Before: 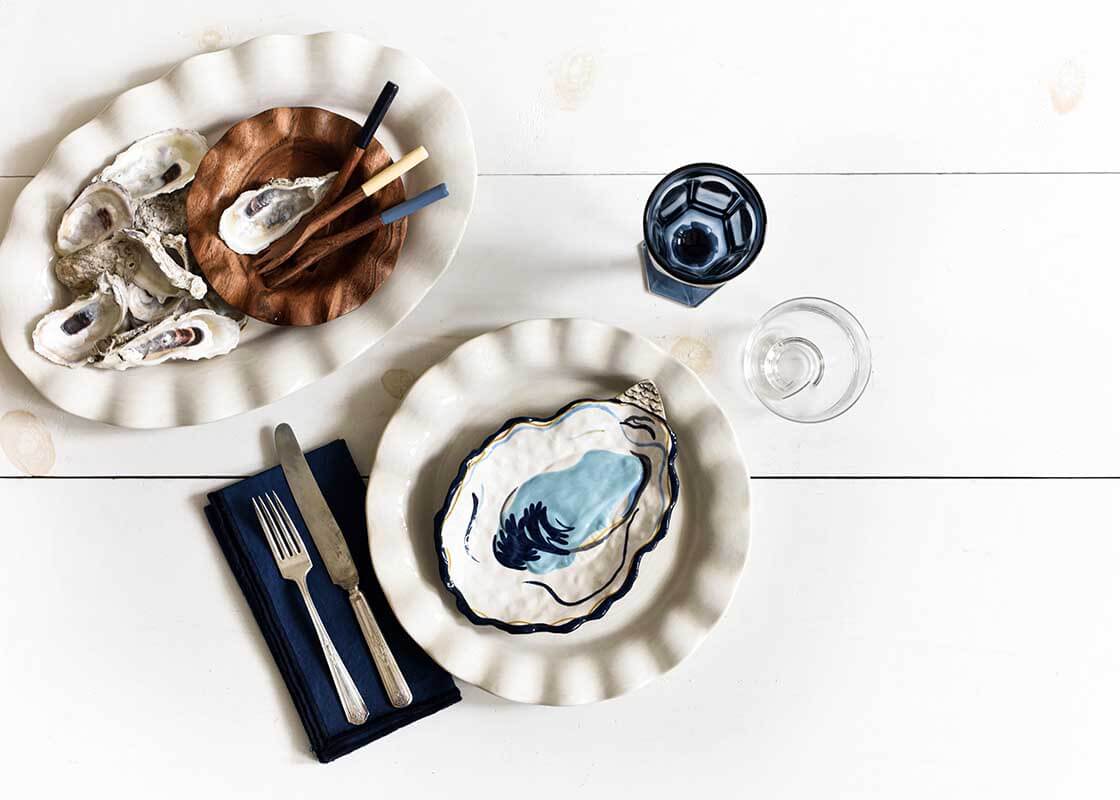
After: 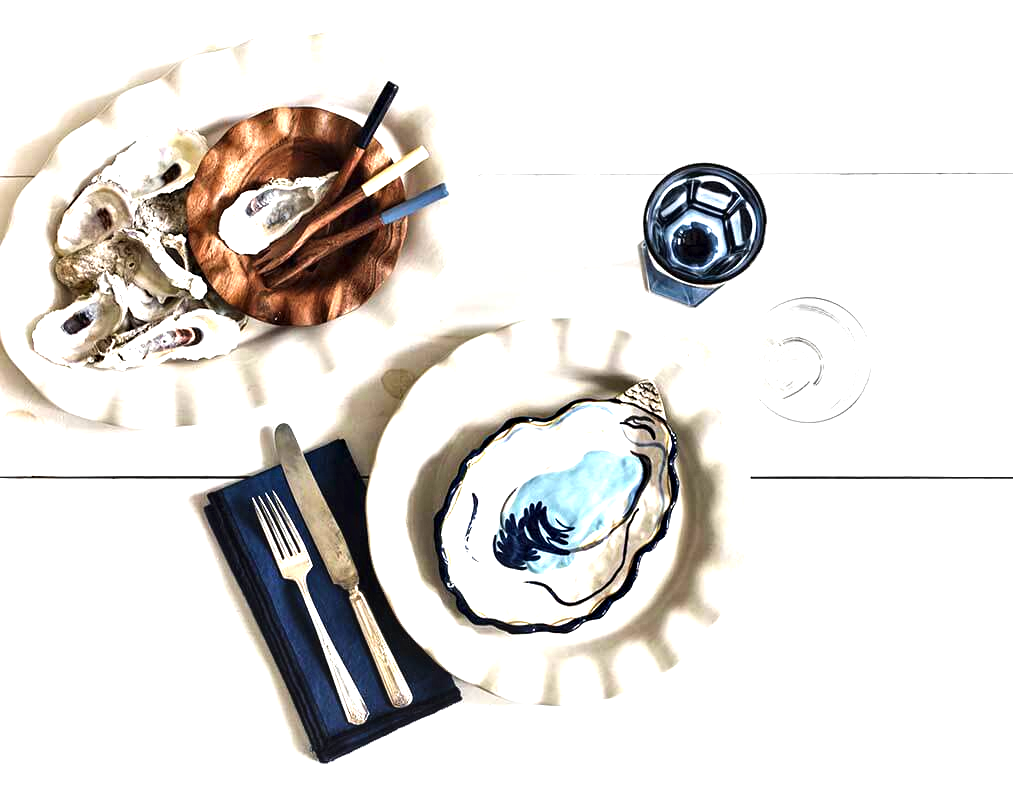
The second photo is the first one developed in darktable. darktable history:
crop: right 9.509%, bottom 0.031%
contrast equalizer: octaves 7, y [[0.6 ×6], [0.55 ×6], [0 ×6], [0 ×6], [0 ×6]], mix 0.53
exposure: black level correction -0.005, exposure 1.002 EV, compensate highlight preservation false
